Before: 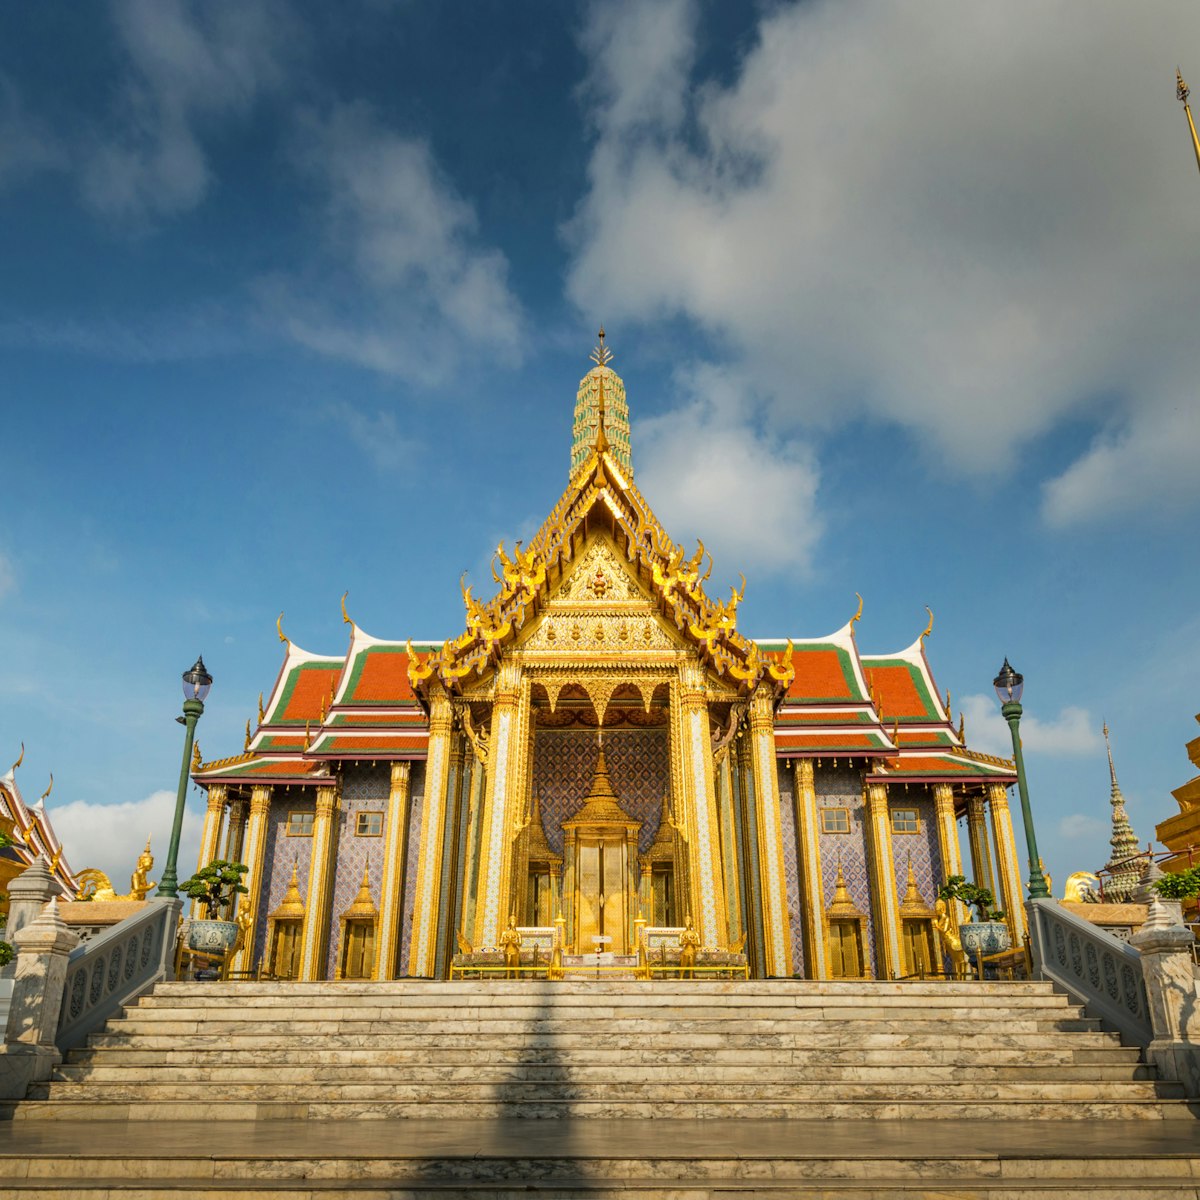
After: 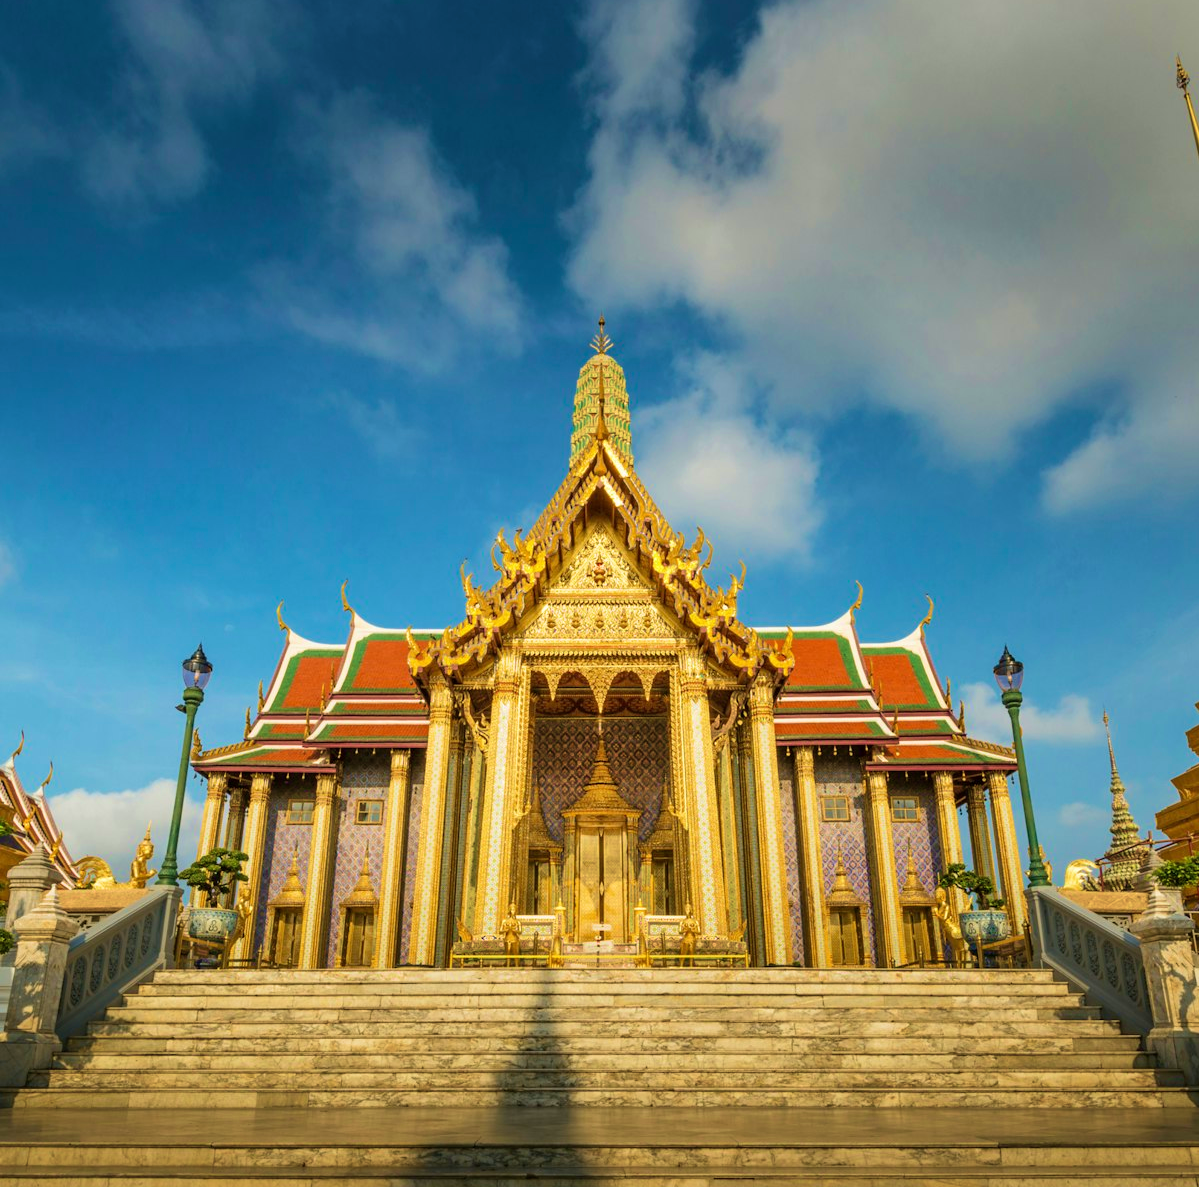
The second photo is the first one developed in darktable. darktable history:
crop: top 1.049%, right 0.001%
velvia: strength 67.07%, mid-tones bias 0.972
